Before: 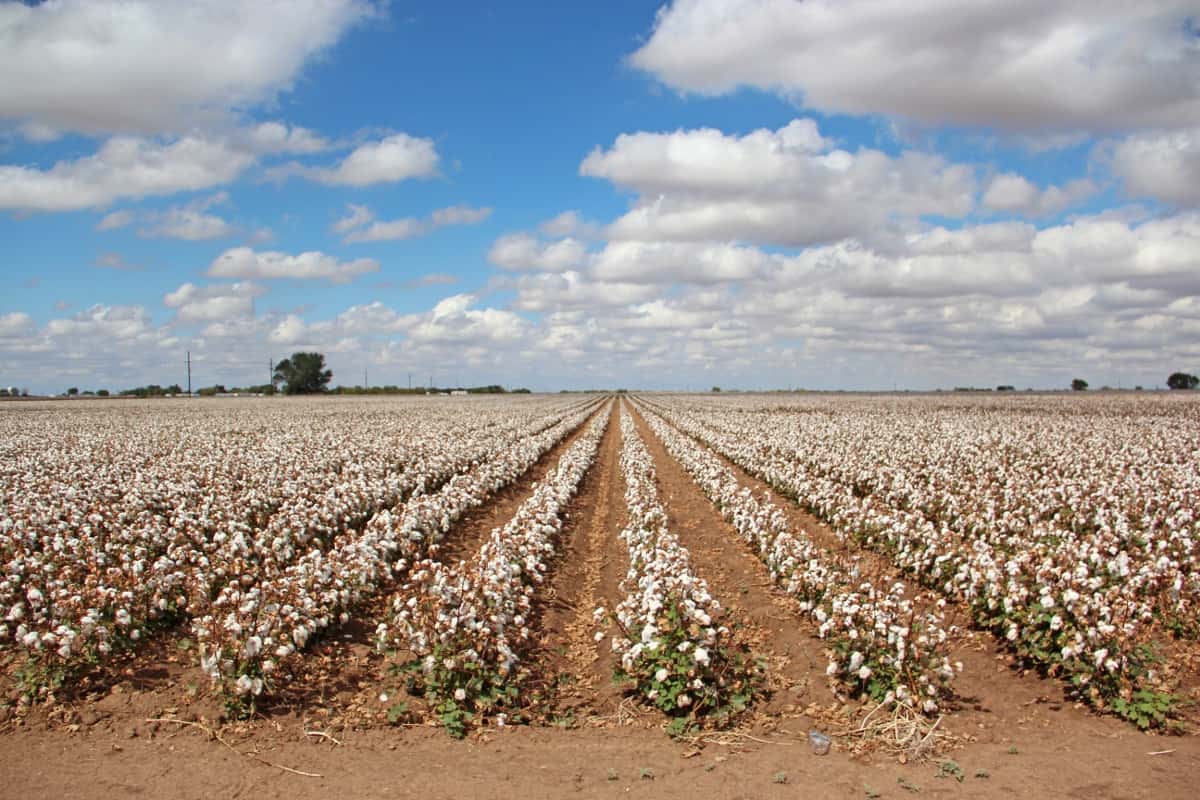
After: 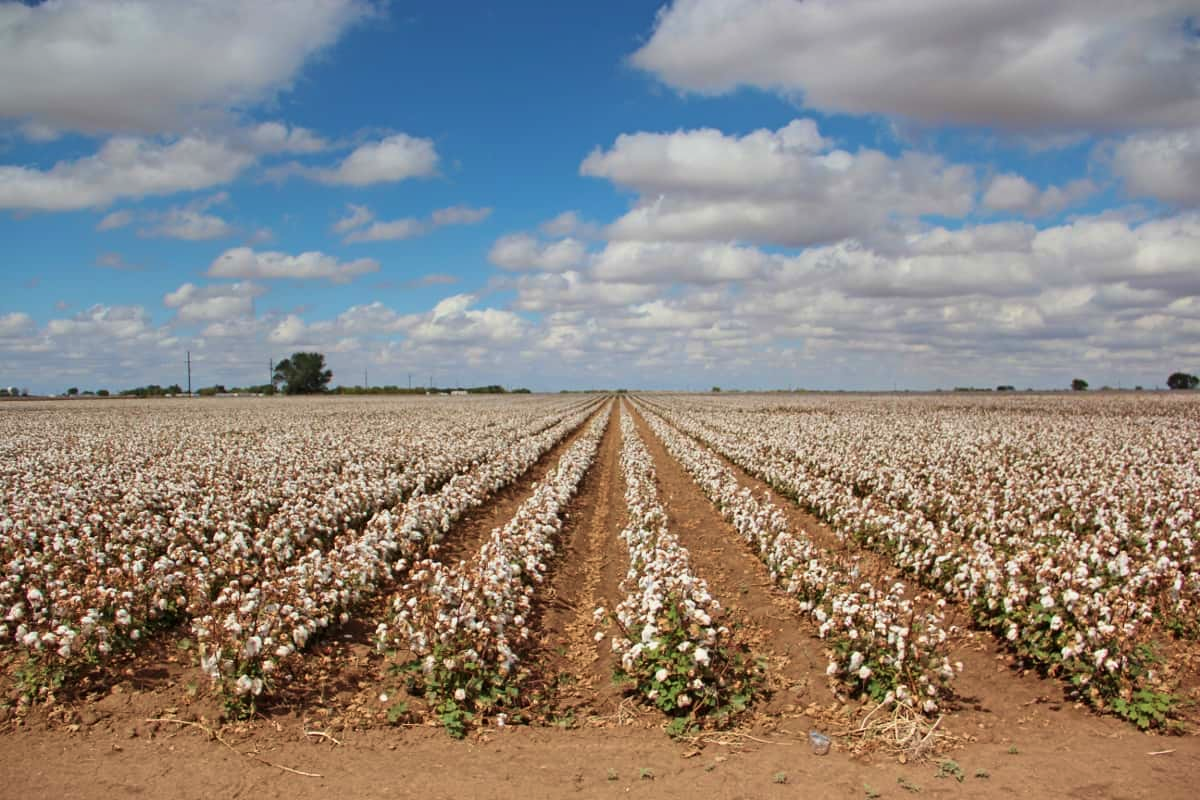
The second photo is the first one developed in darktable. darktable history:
velvia: on, module defaults
graduated density: on, module defaults
